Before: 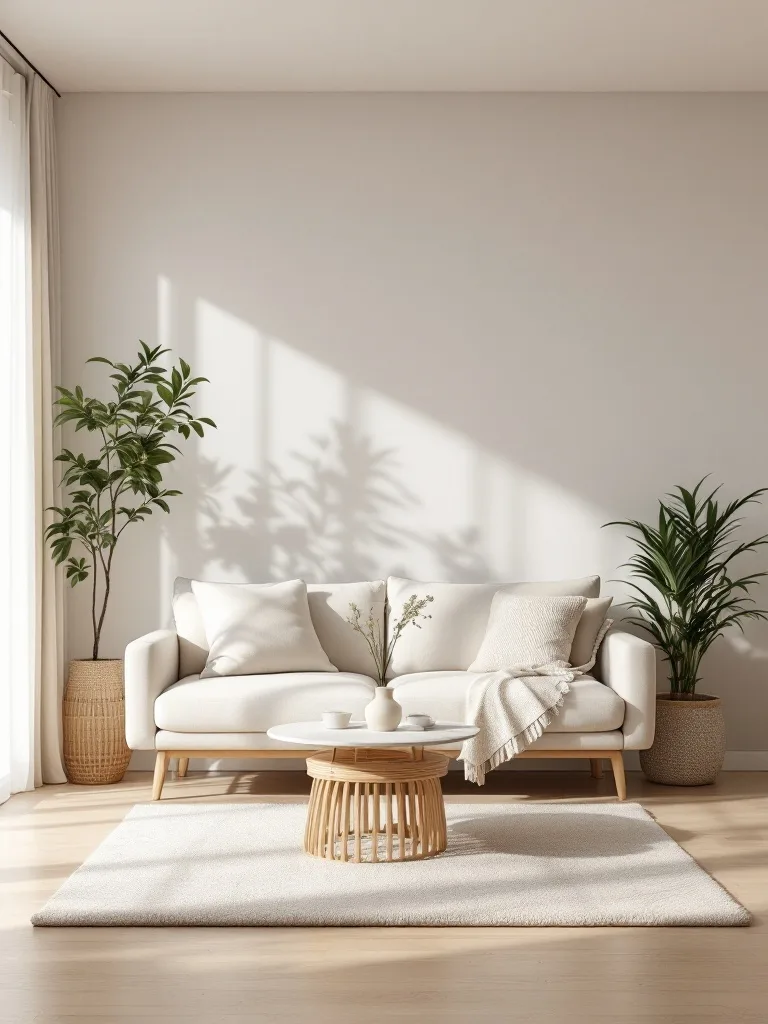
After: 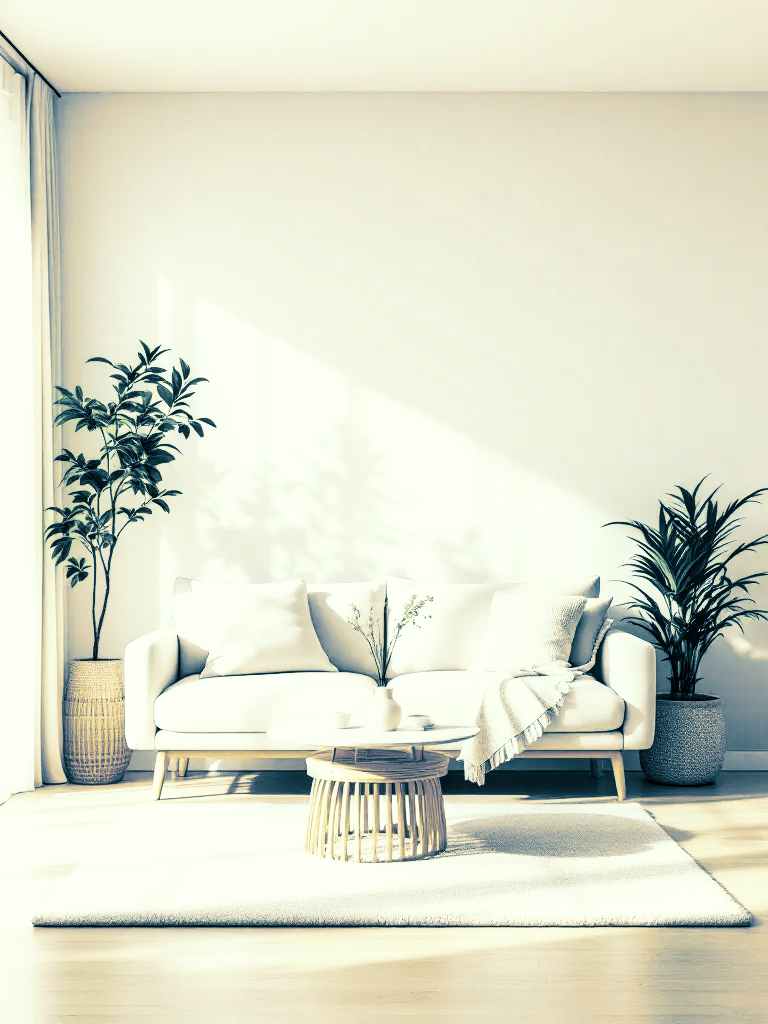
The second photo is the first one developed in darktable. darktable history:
contrast equalizer: octaves 7, y [[0.6 ×6], [0.55 ×6], [0 ×6], [0 ×6], [0 ×6]], mix 0.3
local contrast: on, module defaults
split-toning: shadows › hue 212.4°, balance -70
color correction: highlights a* -4.28, highlights b* 6.53
base curve: curves: ch0 [(0, 0) (0.007, 0.004) (0.027, 0.03) (0.046, 0.07) (0.207, 0.54) (0.442, 0.872) (0.673, 0.972) (1, 1)], preserve colors none
